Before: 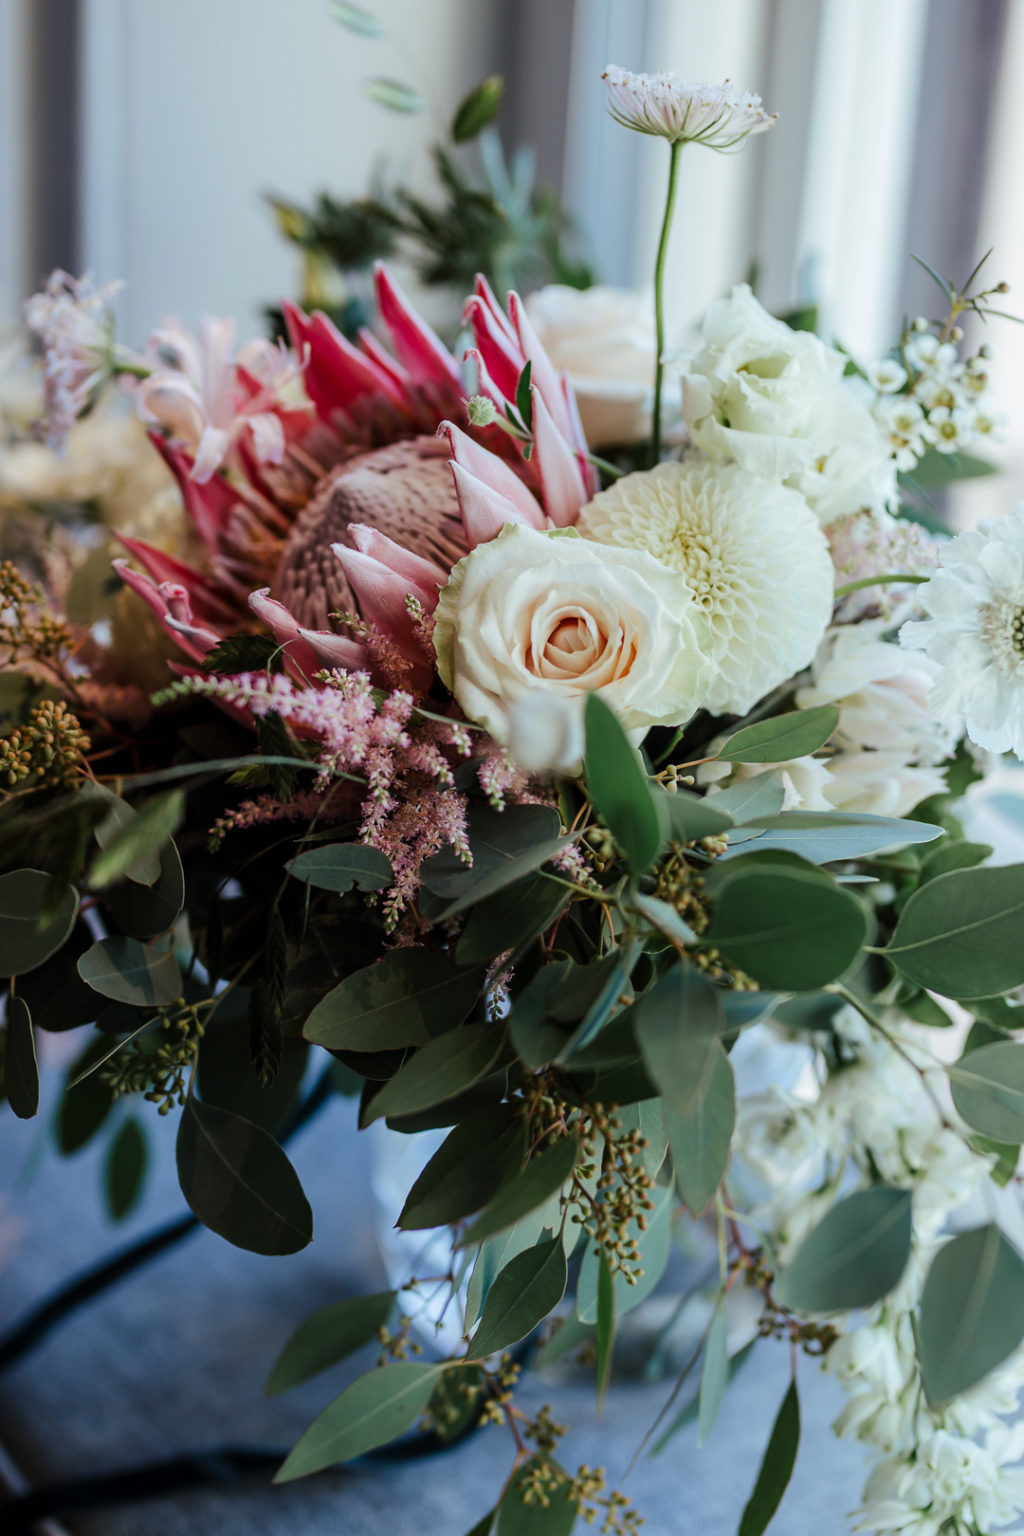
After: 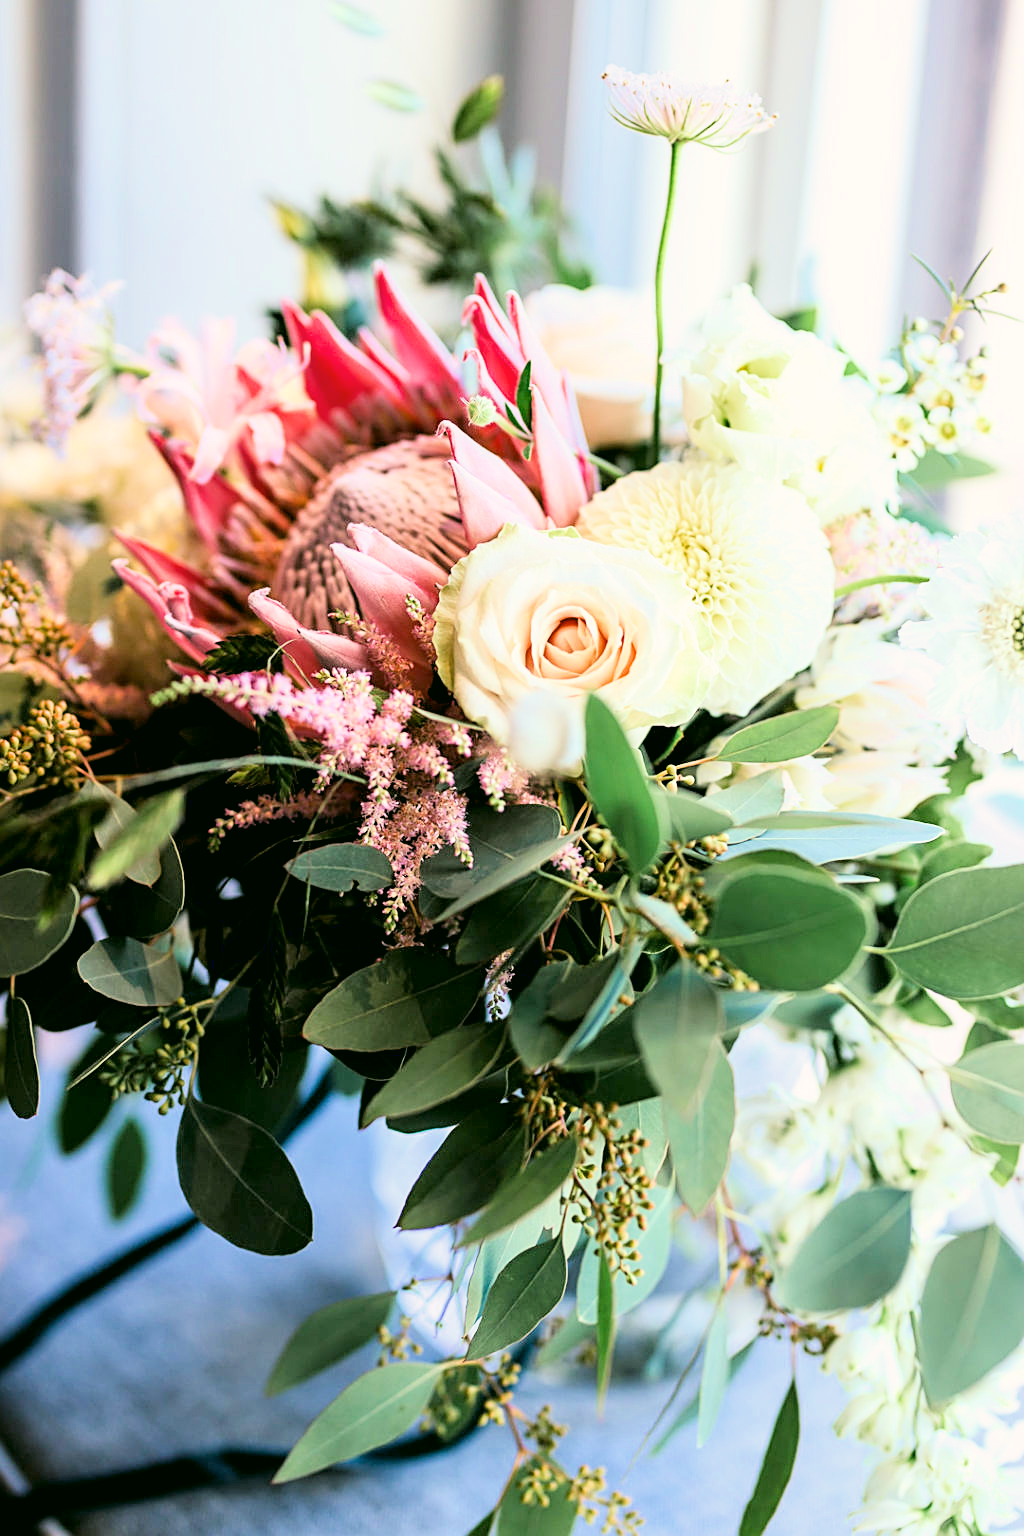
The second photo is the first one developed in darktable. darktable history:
exposure: black level correction 0.001, exposure 2 EV, compensate highlight preservation false
color correction: highlights a* 4.02, highlights b* 4.98, shadows a* -7.55, shadows b* 4.98
sharpen: on, module defaults
filmic rgb: black relative exposure -7.65 EV, white relative exposure 4.56 EV, hardness 3.61, color science v6 (2022)
